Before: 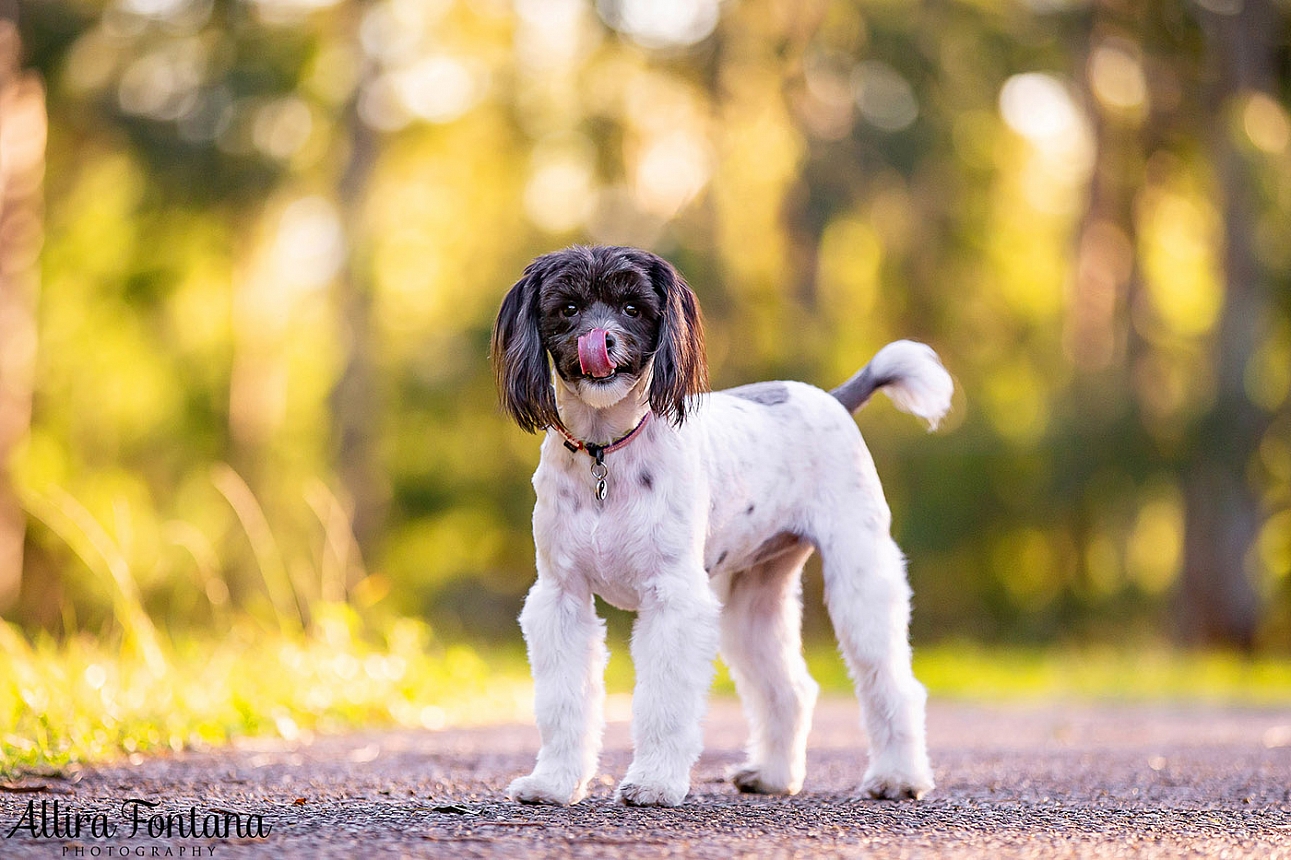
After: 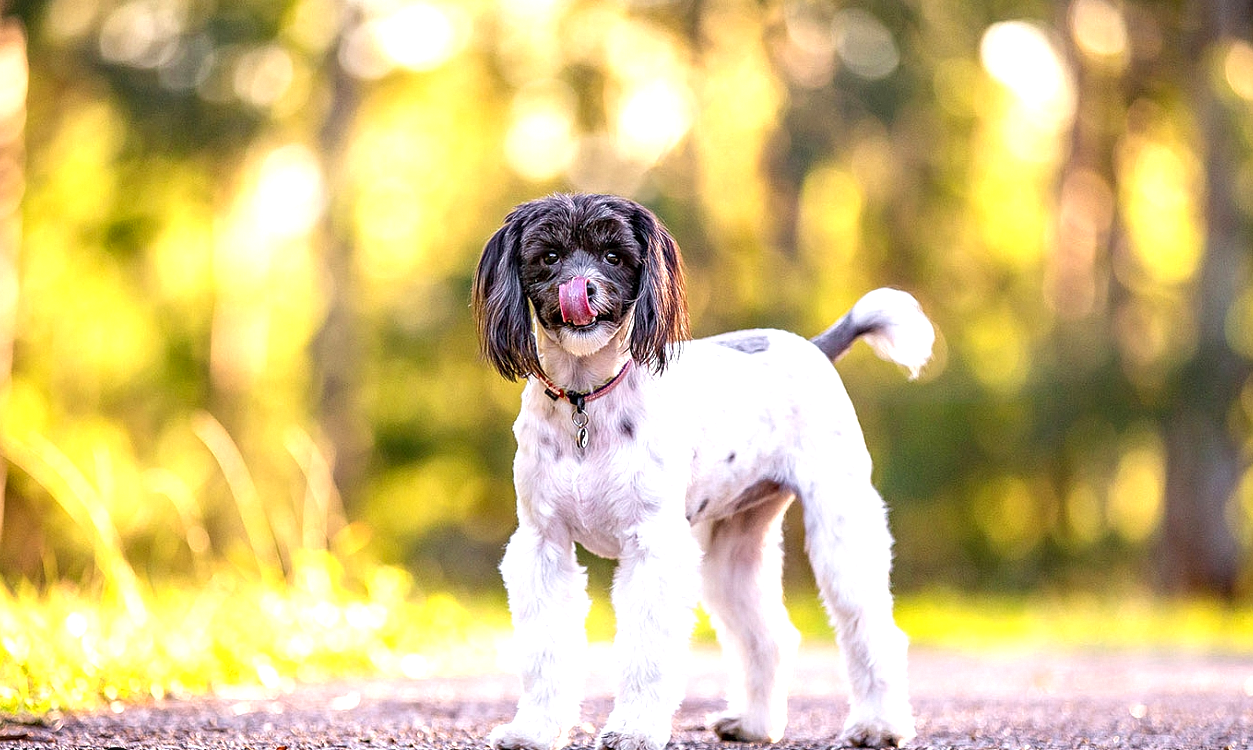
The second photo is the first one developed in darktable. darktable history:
crop: left 1.507%, top 6.147%, right 1.379%, bottom 6.637%
exposure: exposure 0.559 EV, compensate highlight preservation false
local contrast: detail 130%
